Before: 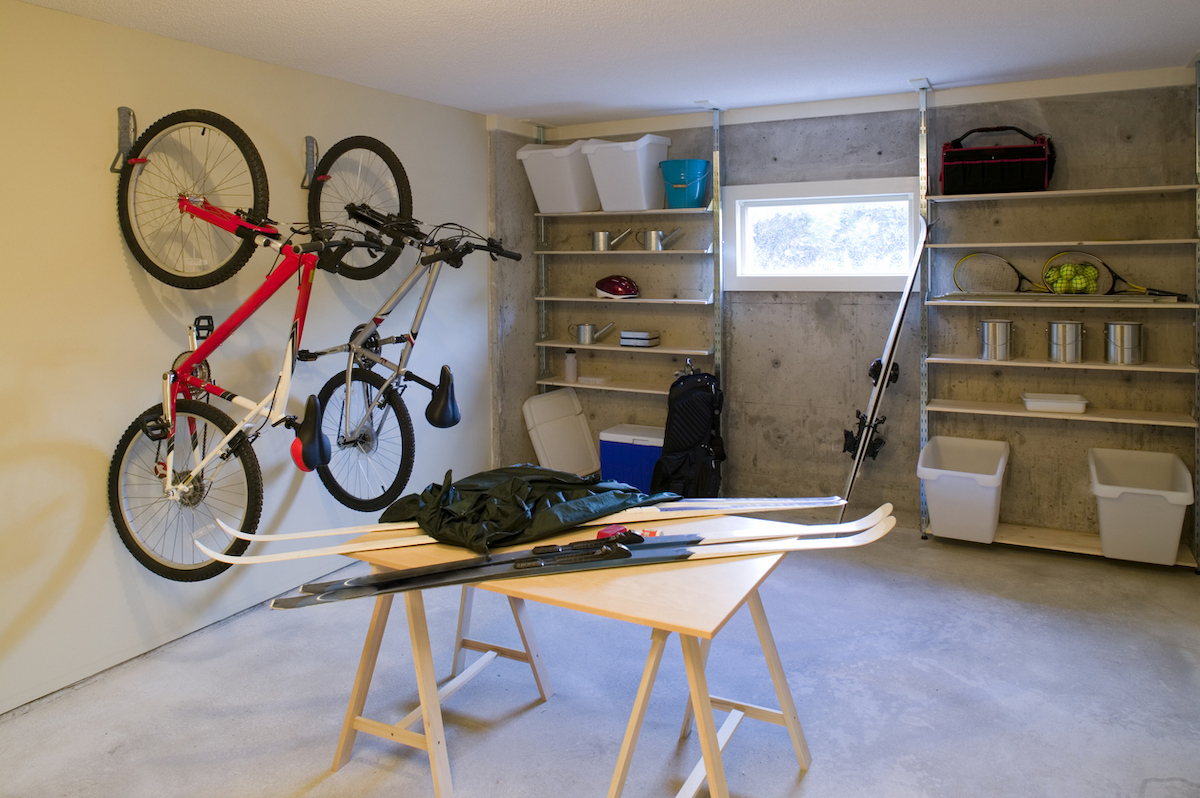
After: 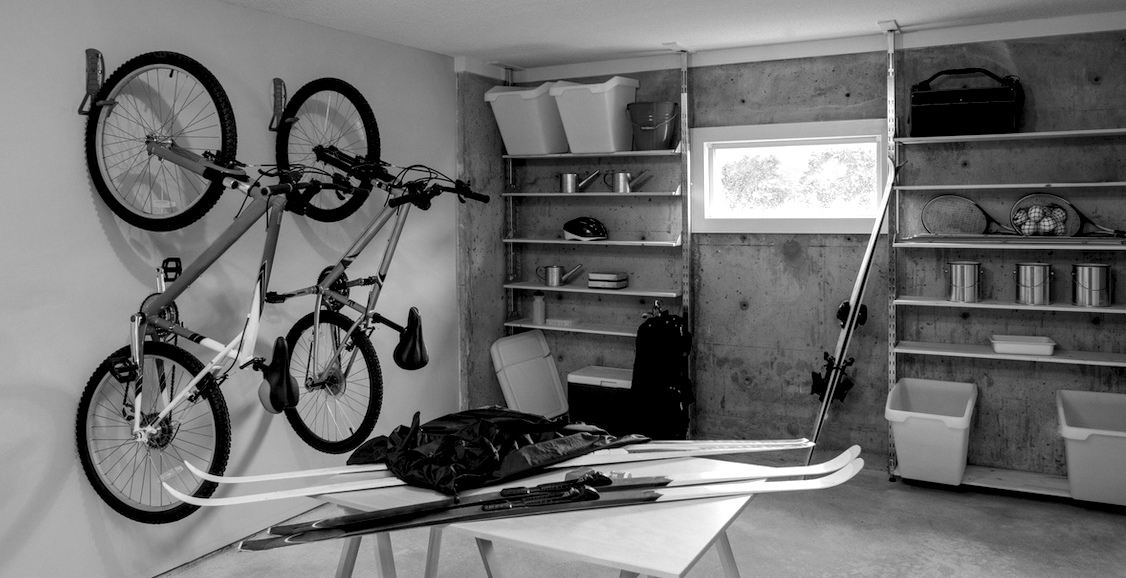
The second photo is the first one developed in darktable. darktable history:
monochrome: a -74.22, b 78.2
color zones: curves: ch1 [(0, 0.469) (0.01, 0.469) (0.12, 0.446) (0.248, 0.469) (0.5, 0.5) (0.748, 0.5) (0.99, 0.469) (1, 0.469)]
exposure: black level correction 0.002, exposure -0.1 EV, compensate highlight preservation false
local contrast: highlights 65%, shadows 54%, detail 169%, midtone range 0.514
crop: left 2.737%, top 7.287%, right 3.421%, bottom 20.179%
